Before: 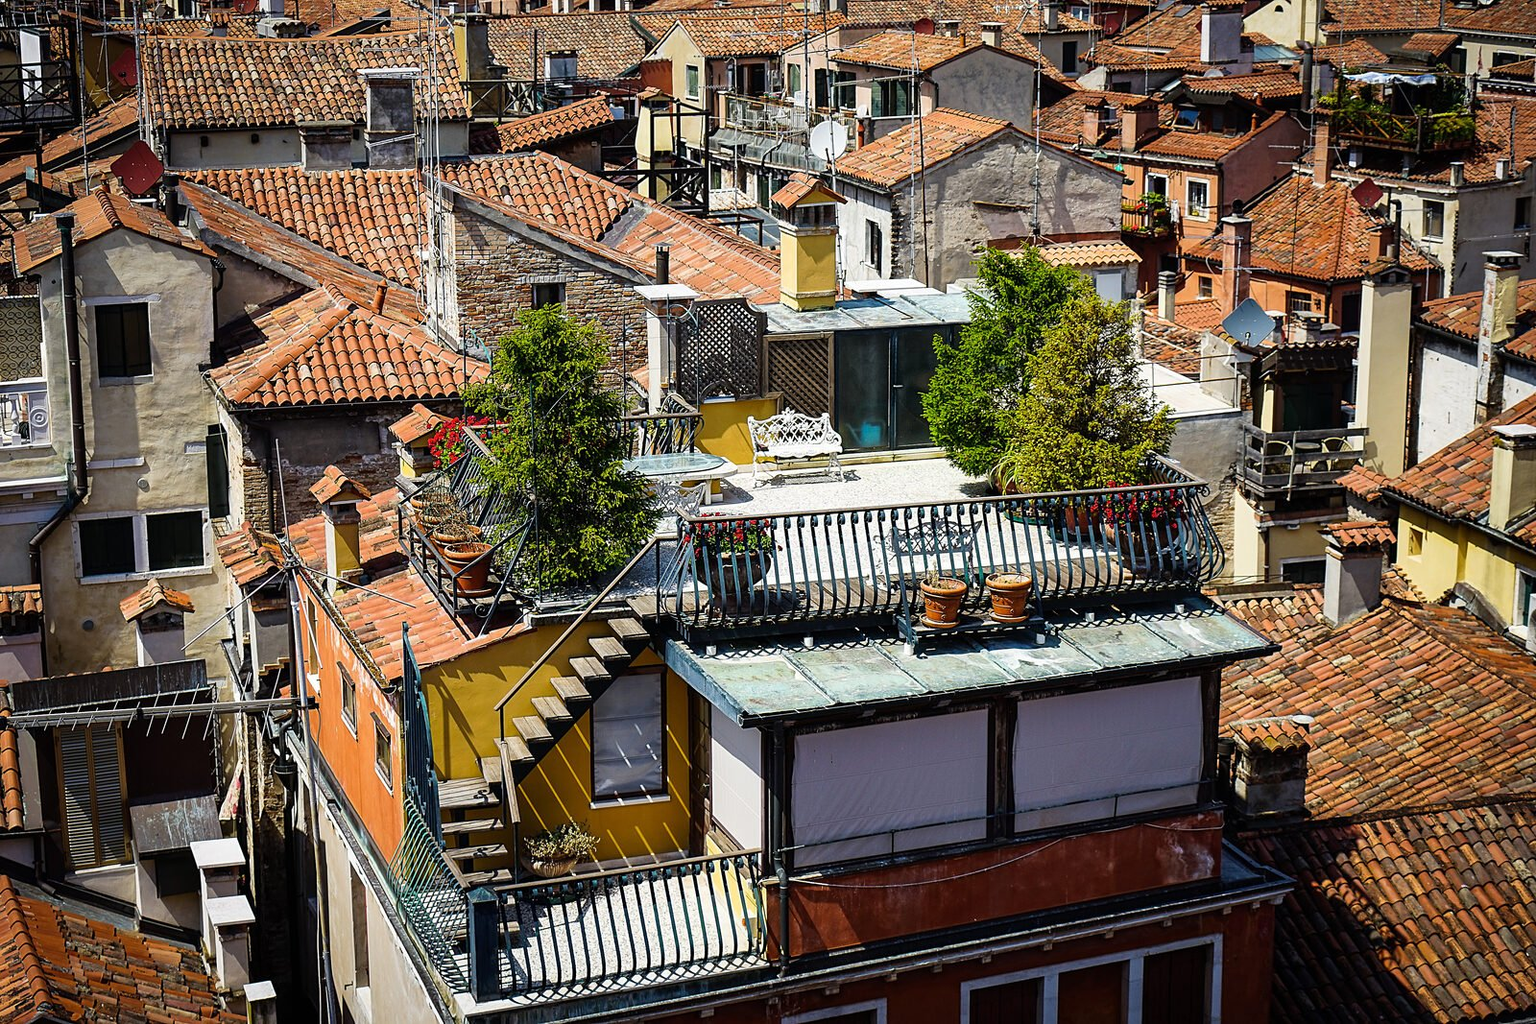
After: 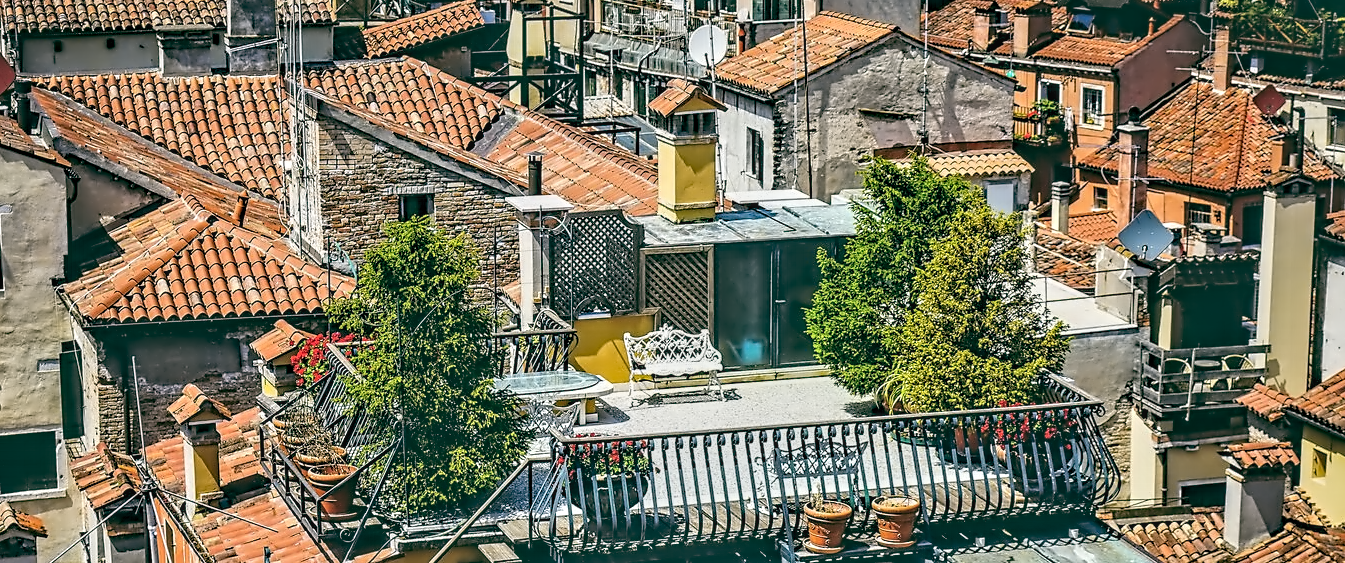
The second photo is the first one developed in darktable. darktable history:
color balance rgb: global offset › luminance -0.335%, global offset › chroma 0.108%, global offset › hue 163.92°, perceptual saturation grading › global saturation 0.512%, contrast -9.905%
contrast equalizer: octaves 7, y [[0.5, 0.542, 0.583, 0.625, 0.667, 0.708], [0.5 ×6], [0.5 ×6], [0, 0.033, 0.067, 0.1, 0.133, 0.167], [0, 0.05, 0.1, 0.15, 0.2, 0.25]]
crop and rotate: left 9.709%, top 9.552%, right 6.176%, bottom 37.591%
shadows and highlights: shadows 37.27, highlights -27.02, soften with gaussian
exposure: black level correction -0.015, exposure -0.133 EV, compensate highlight preservation false
tone equalizer: edges refinement/feathering 500, mask exposure compensation -1.57 EV, preserve details no
local contrast: on, module defaults
contrast brightness saturation: brightness 0.094, saturation 0.194
